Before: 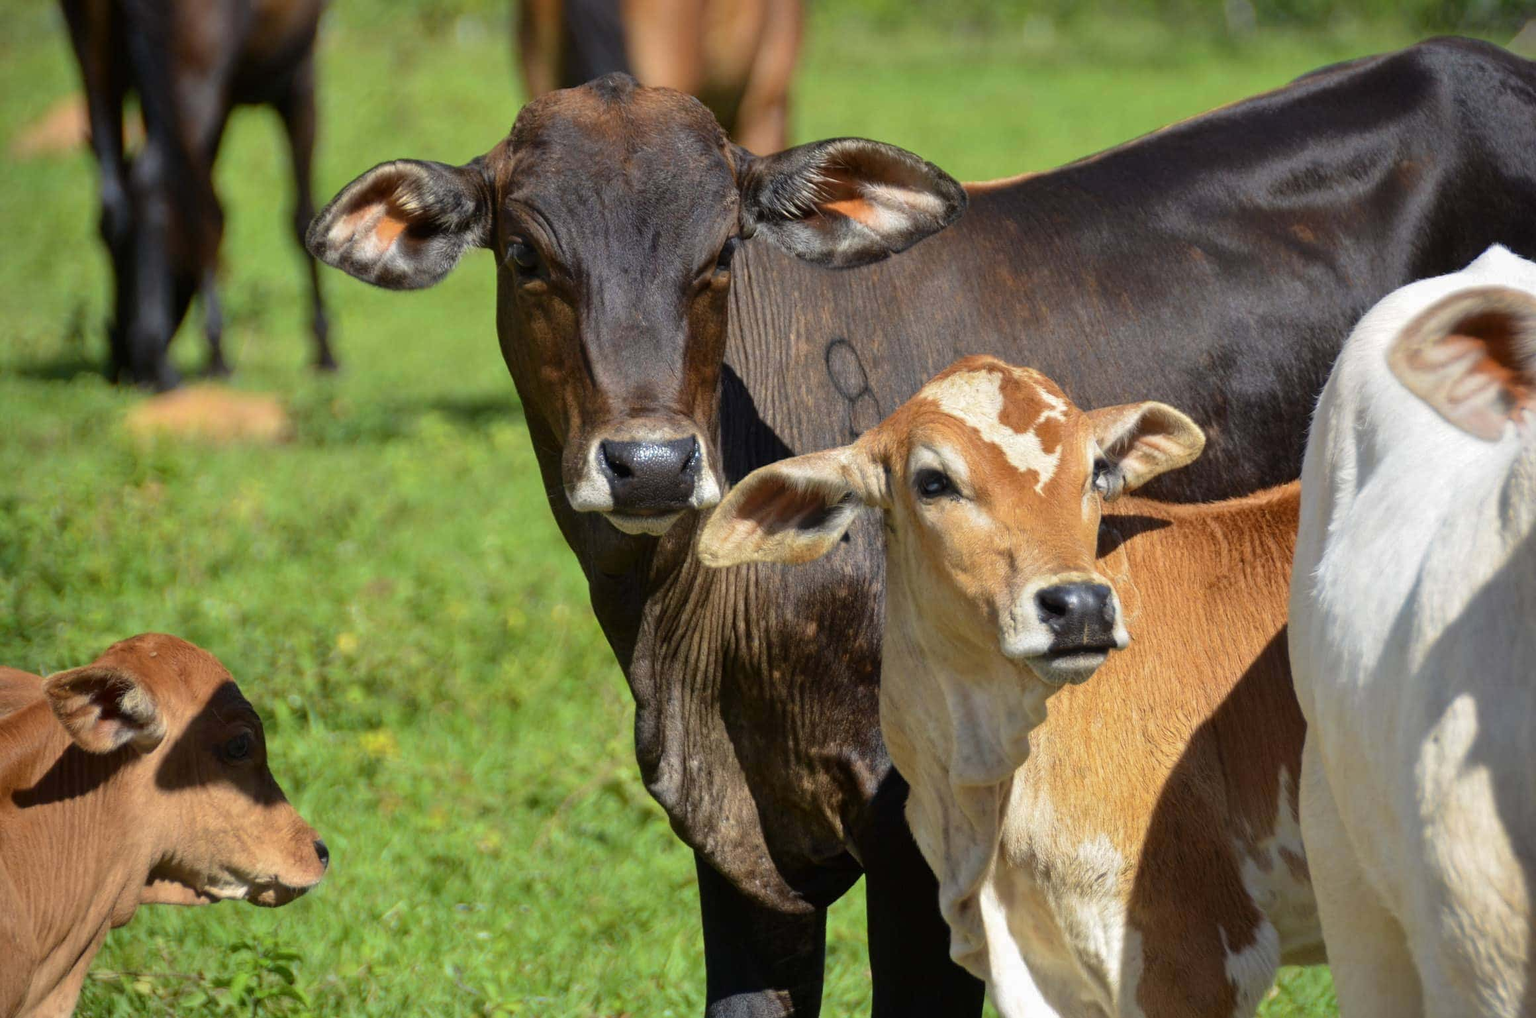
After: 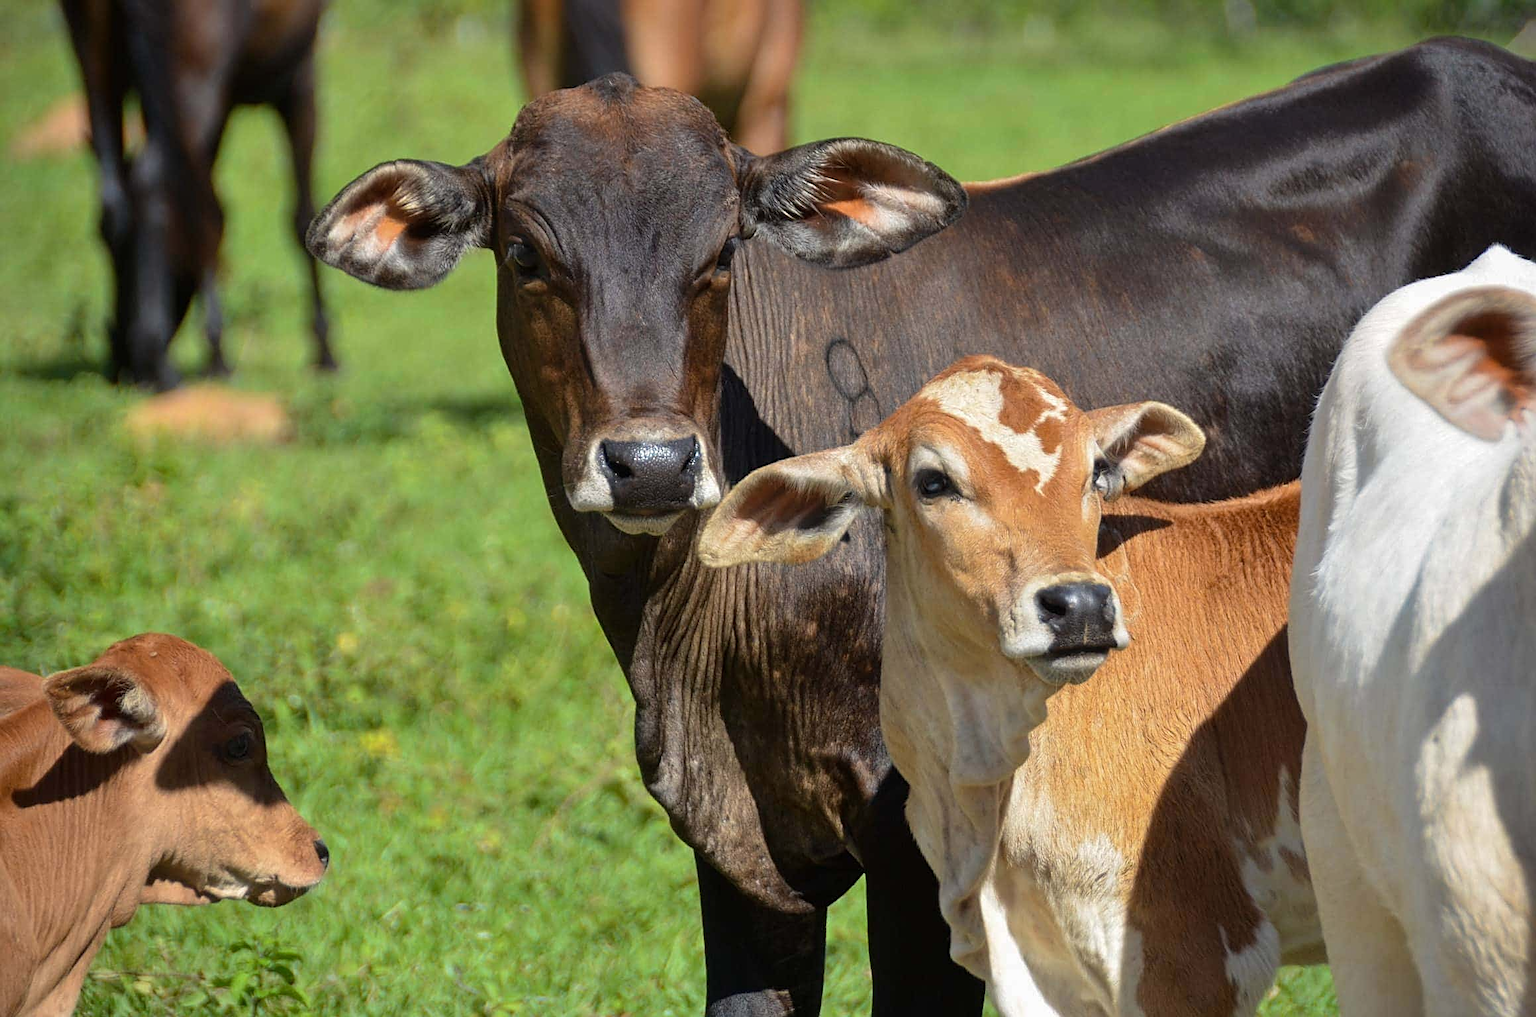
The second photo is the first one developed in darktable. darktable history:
contrast brightness saturation: saturation -0.17
sharpen: on, module defaults
